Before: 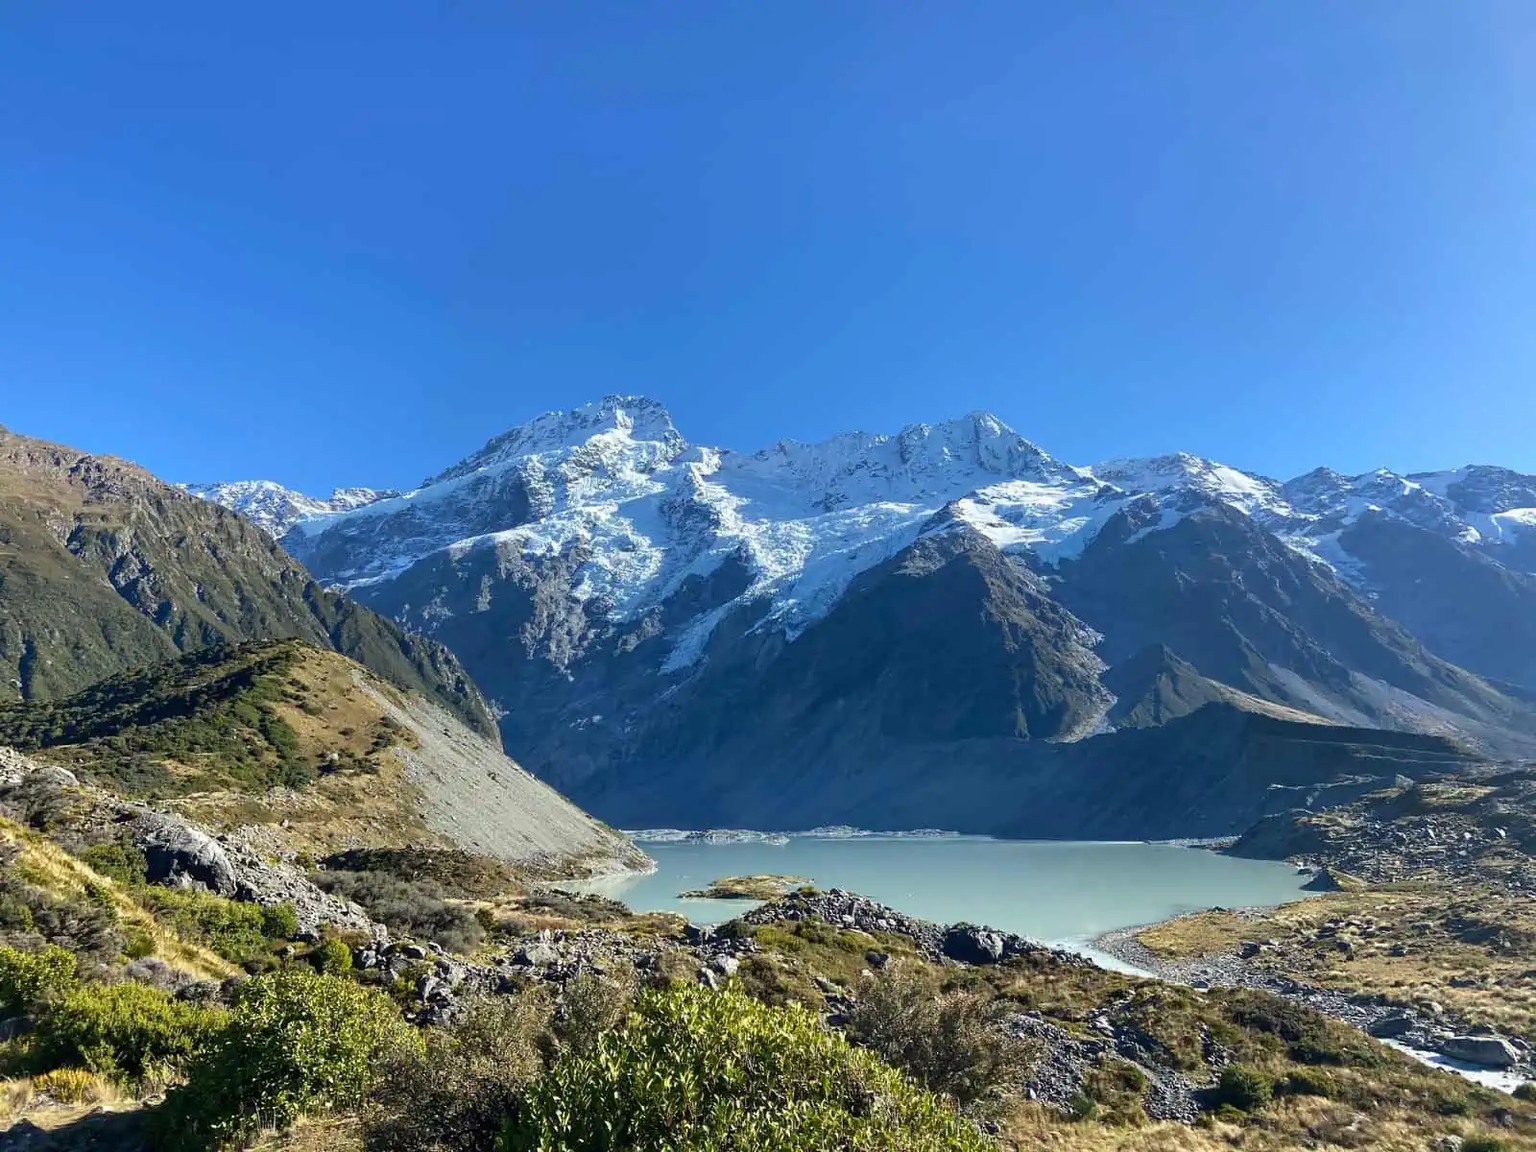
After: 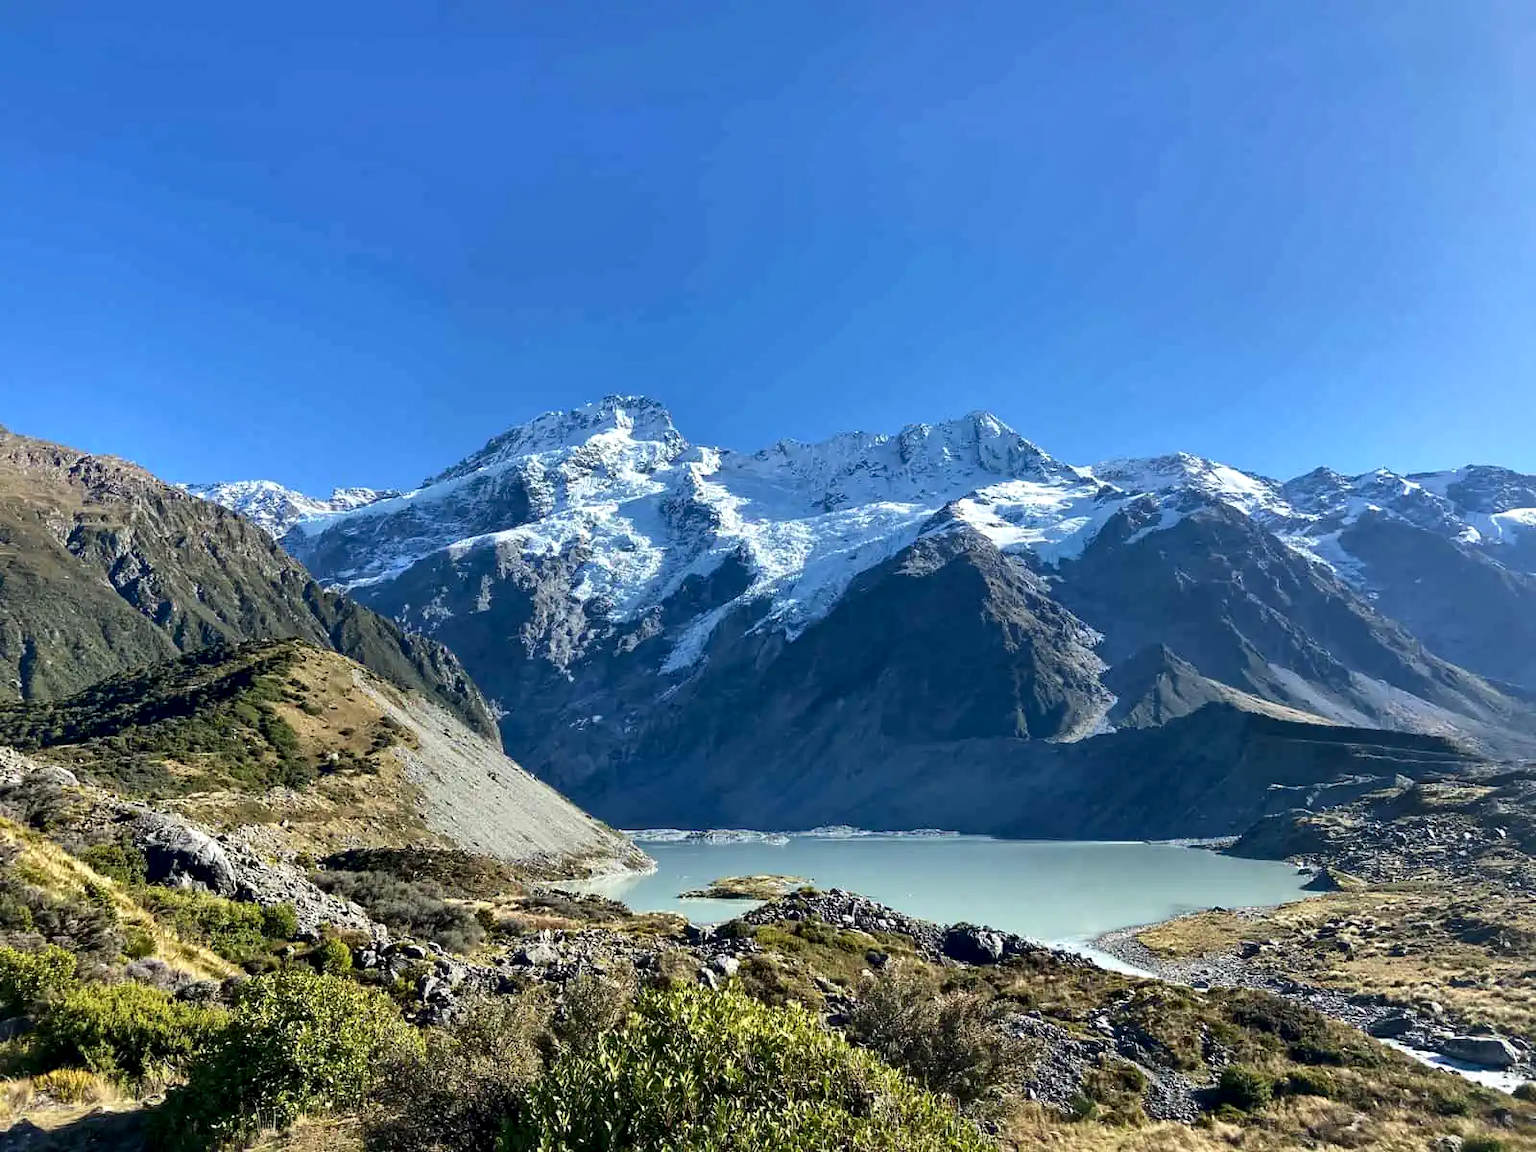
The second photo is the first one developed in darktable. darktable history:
local contrast: mode bilateral grid, contrast 26, coarseness 60, detail 152%, midtone range 0.2
